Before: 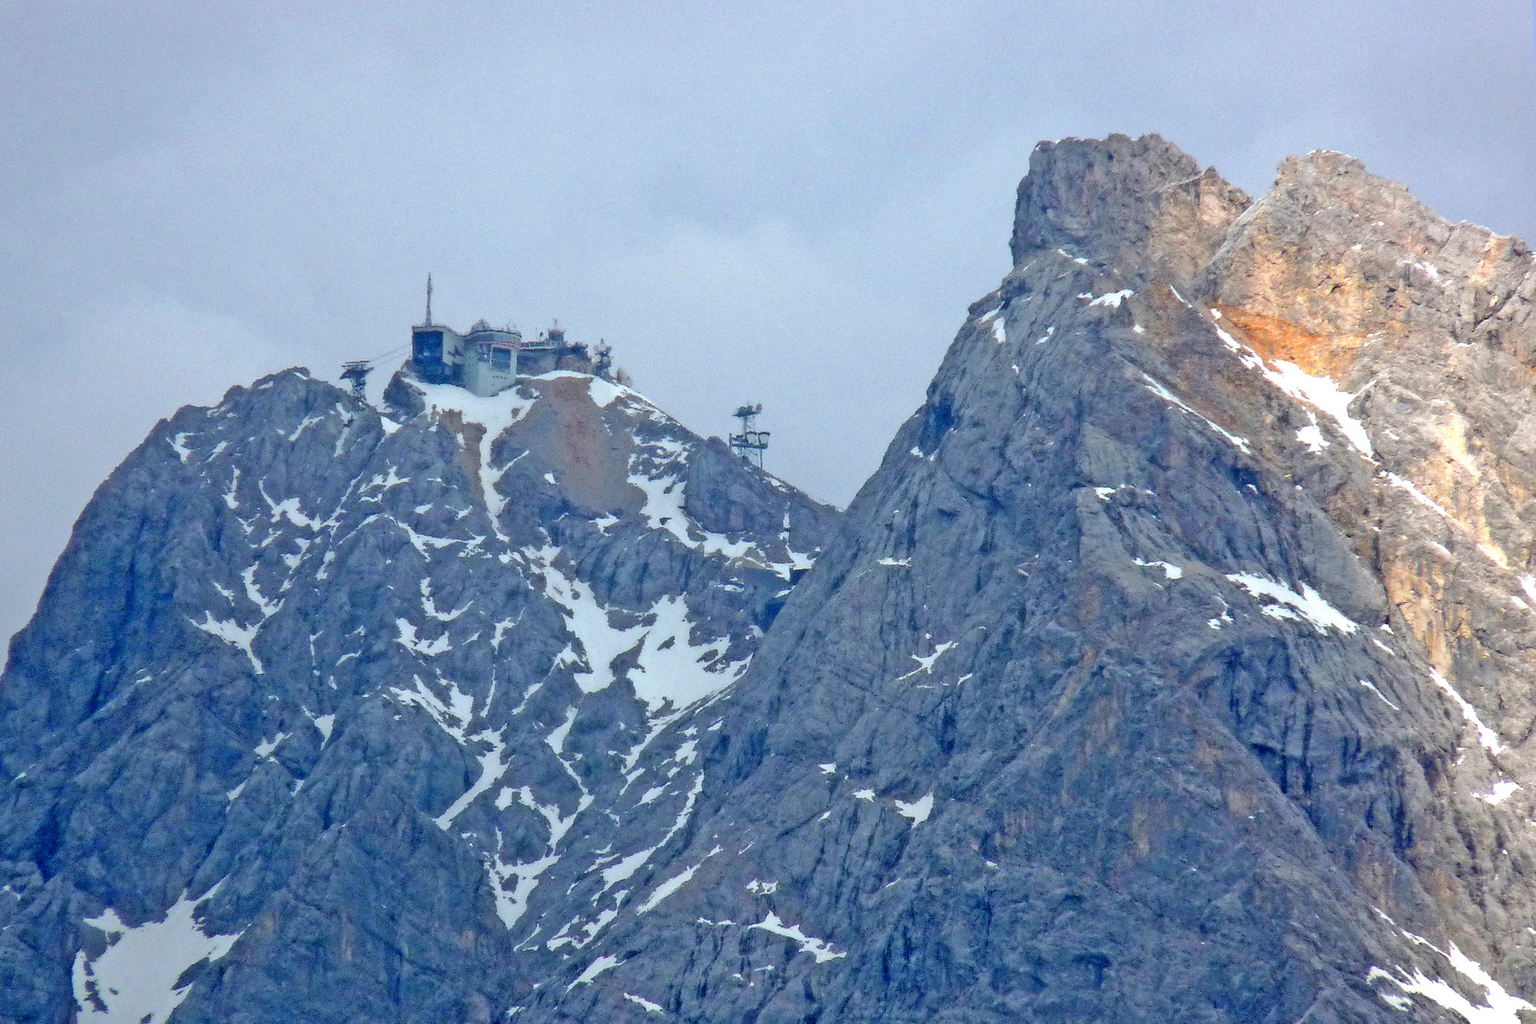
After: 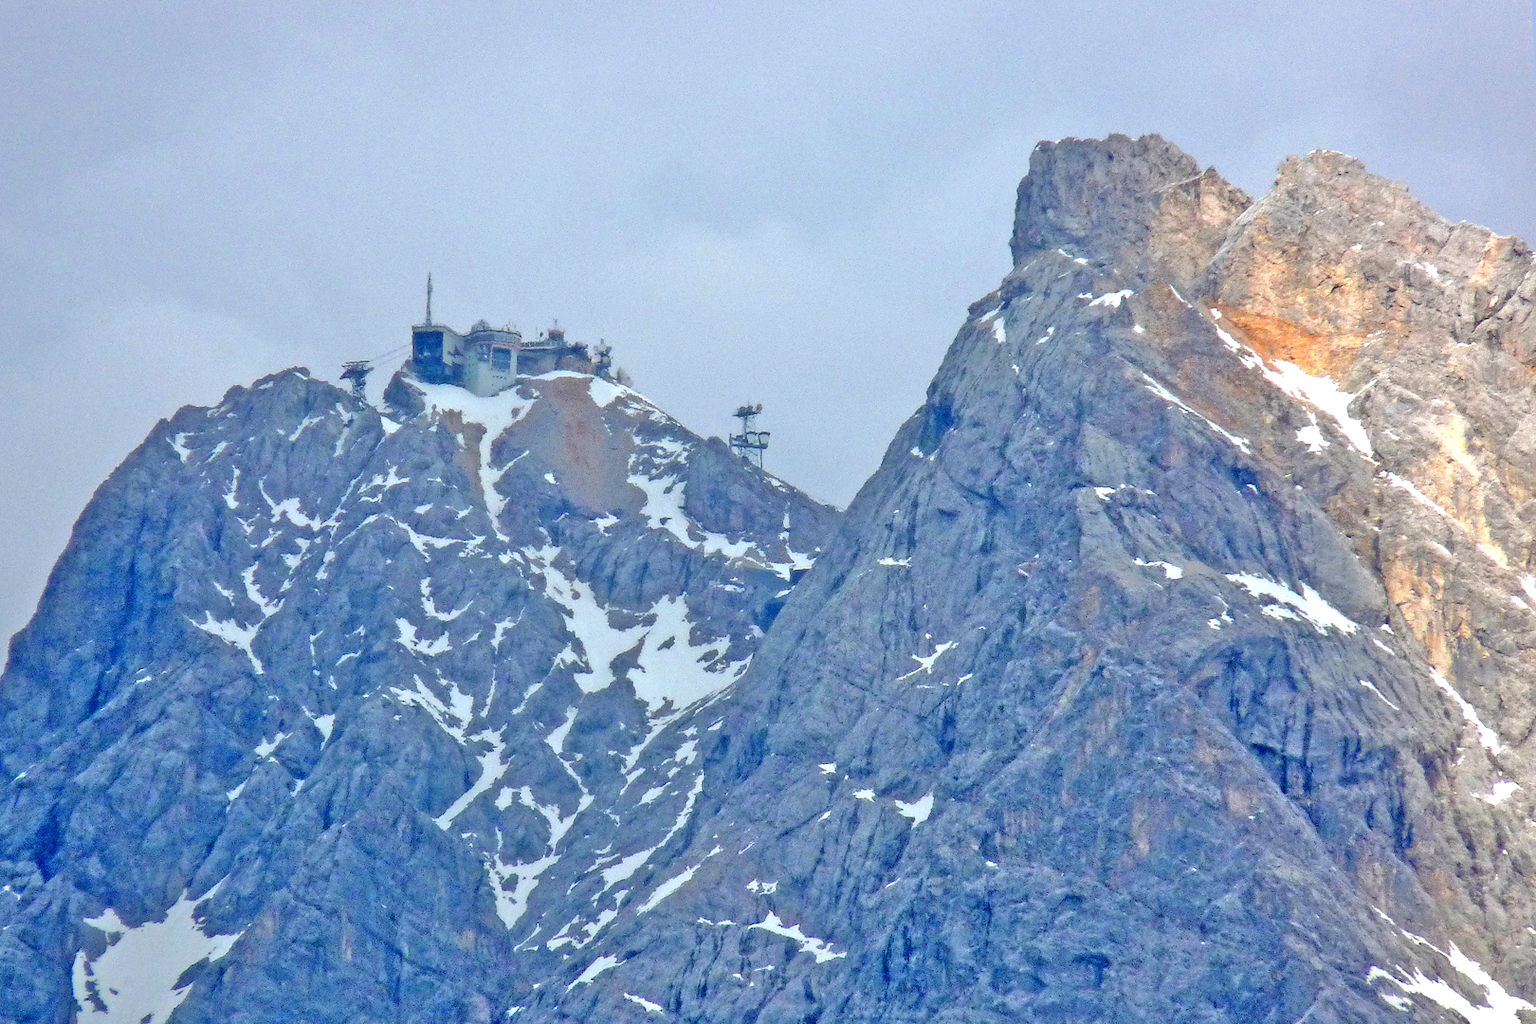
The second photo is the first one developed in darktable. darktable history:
tone equalizer: -7 EV 0.155 EV, -6 EV 0.621 EV, -5 EV 1.15 EV, -4 EV 1.37 EV, -3 EV 1.18 EV, -2 EV 0.6 EV, -1 EV 0.146 EV, mask exposure compensation -0.512 EV
